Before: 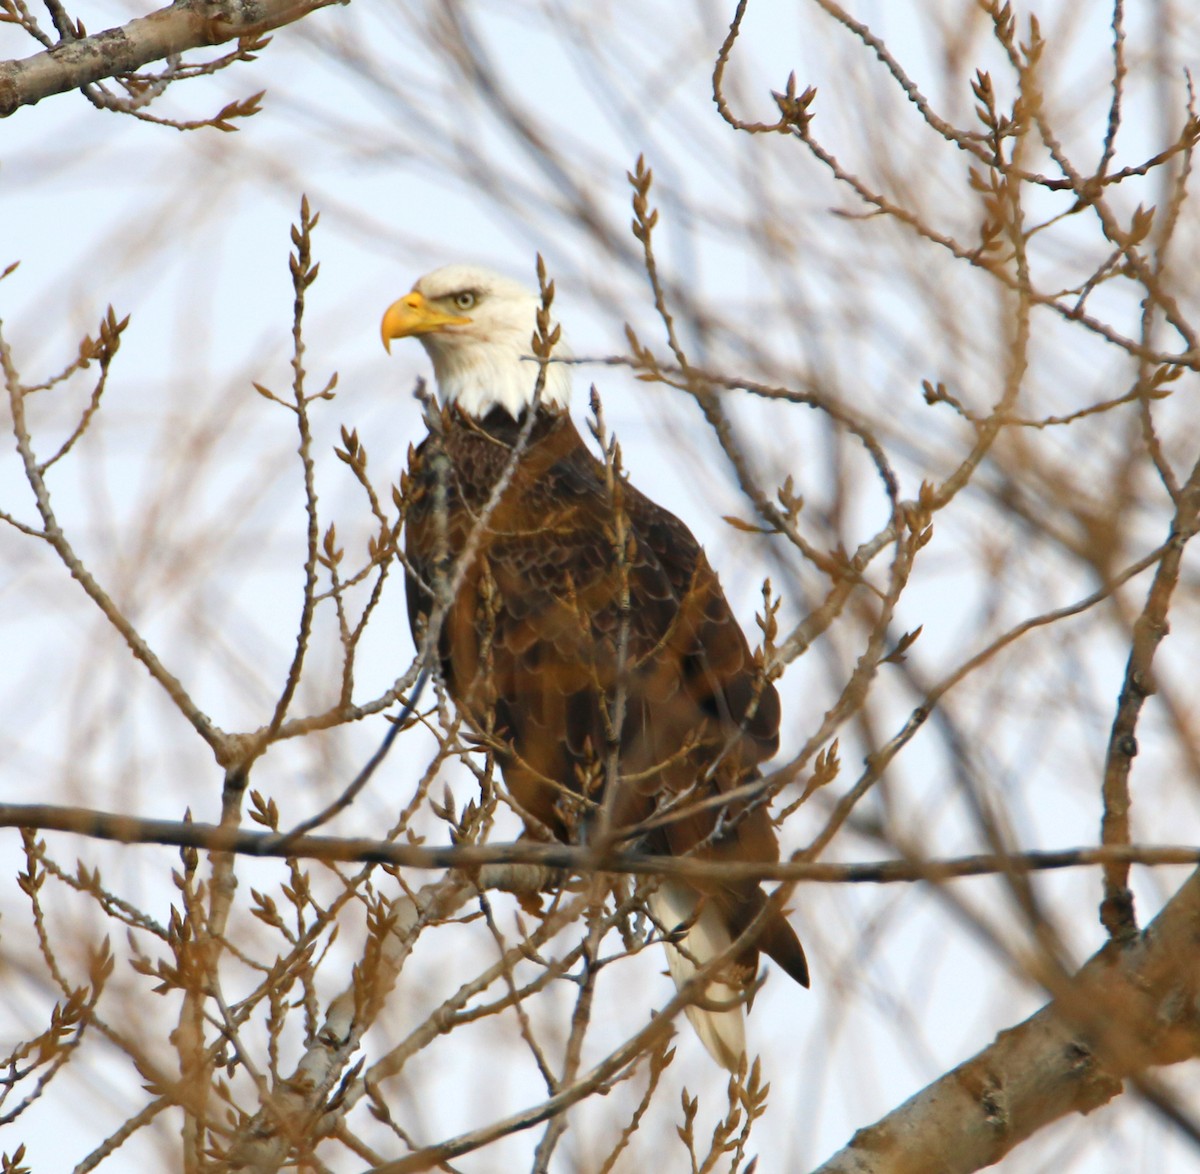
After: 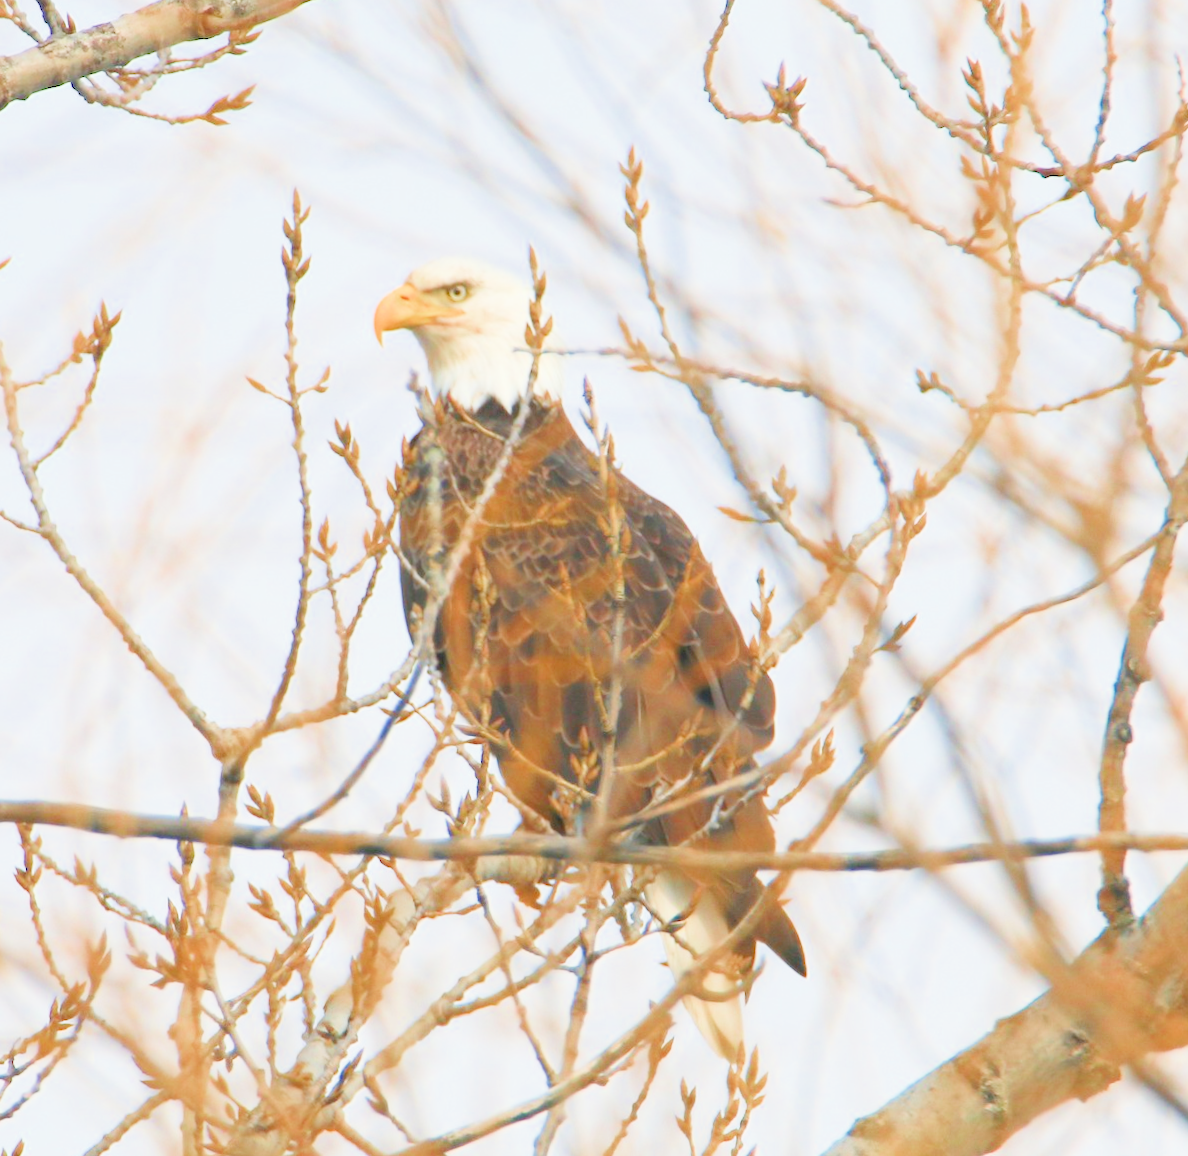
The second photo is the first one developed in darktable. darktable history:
filmic rgb: middle gray luminance 2.5%, black relative exposure -10 EV, white relative exposure 7 EV, threshold 6 EV, dynamic range scaling 10%, target black luminance 0%, hardness 3.19, latitude 44.39%, contrast 0.682, highlights saturation mix 5%, shadows ↔ highlights balance 13.63%, add noise in highlights 0, color science v3 (2019), use custom middle-gray values true, iterations of high-quality reconstruction 0, contrast in highlights soft, enable highlight reconstruction true
rotate and perspective: rotation -0.45°, automatic cropping original format, crop left 0.008, crop right 0.992, crop top 0.012, crop bottom 0.988
